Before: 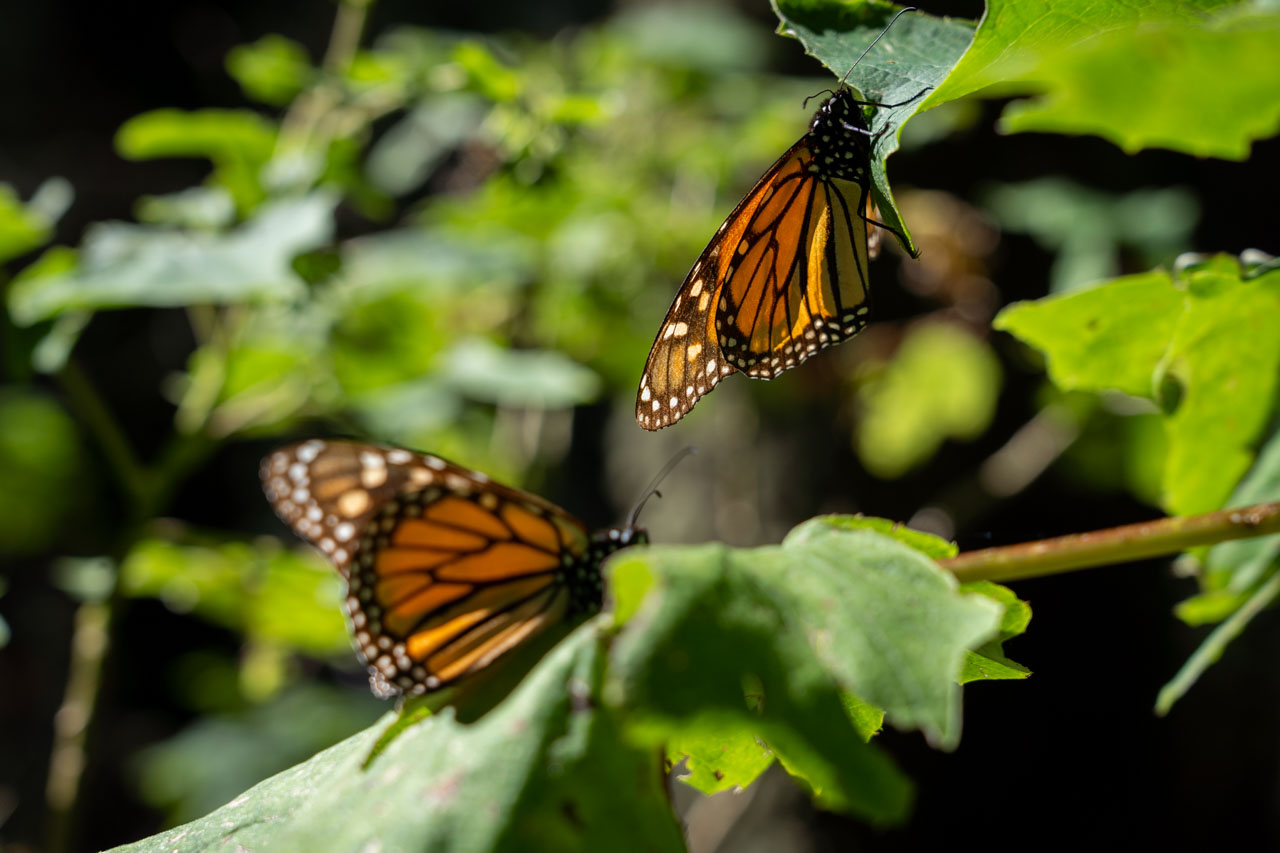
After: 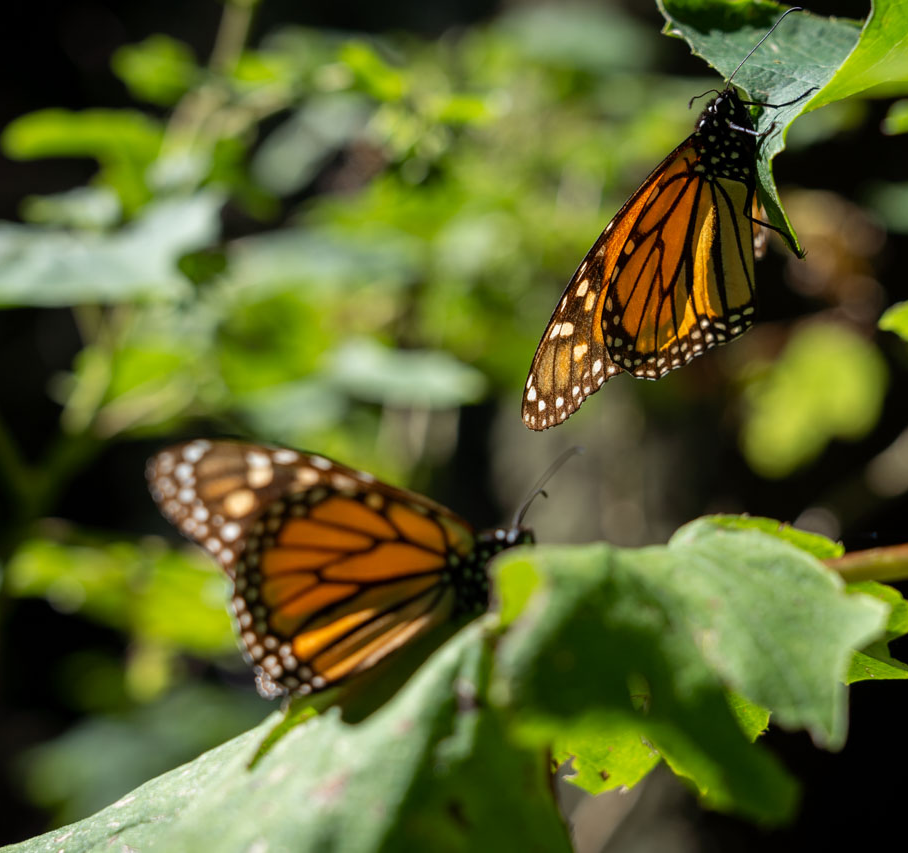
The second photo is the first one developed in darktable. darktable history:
crop and rotate: left 8.925%, right 20.081%
